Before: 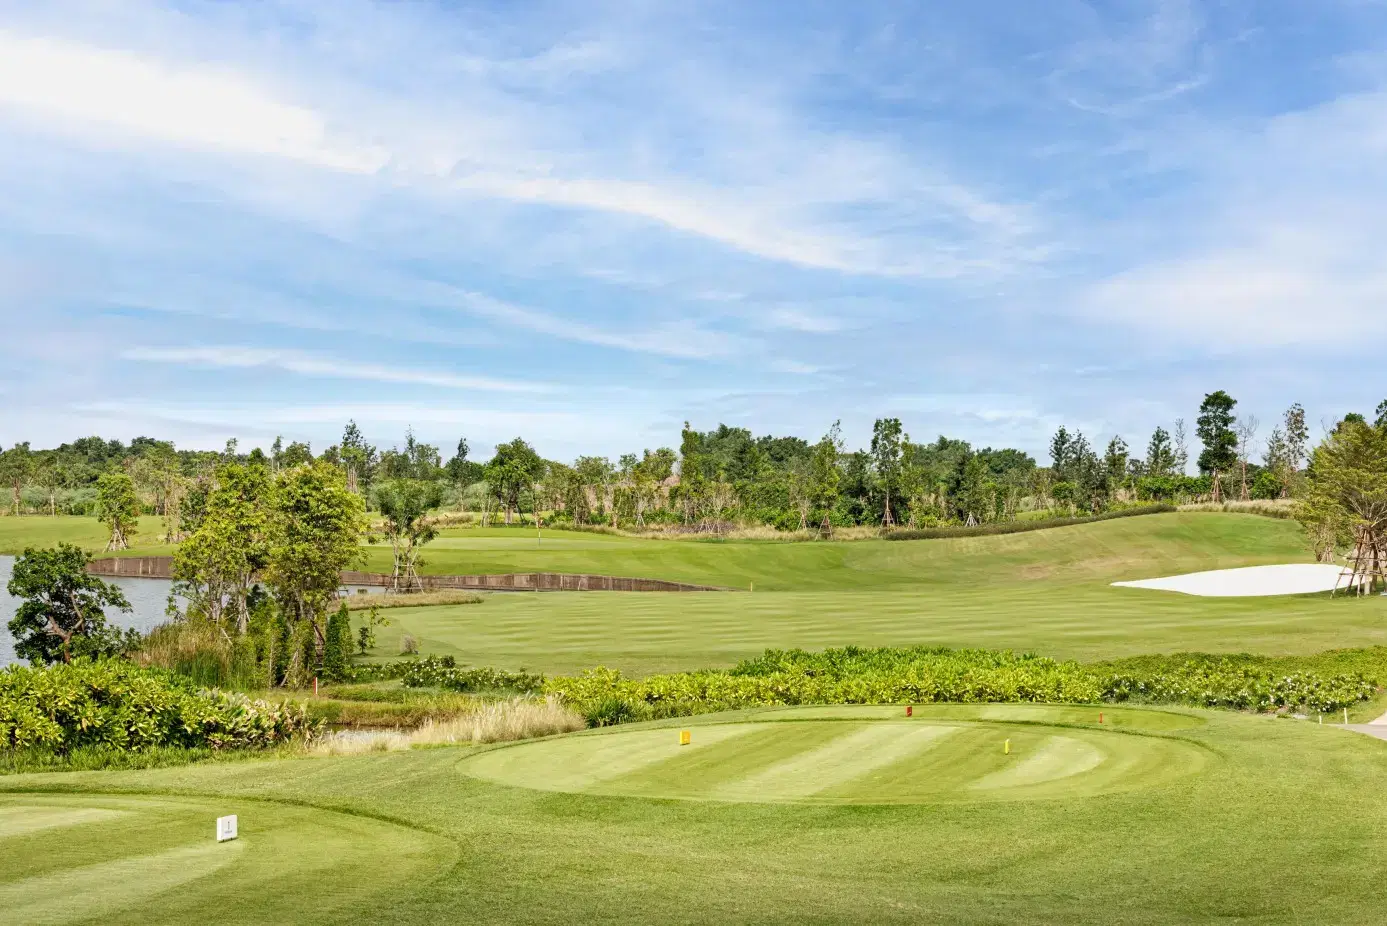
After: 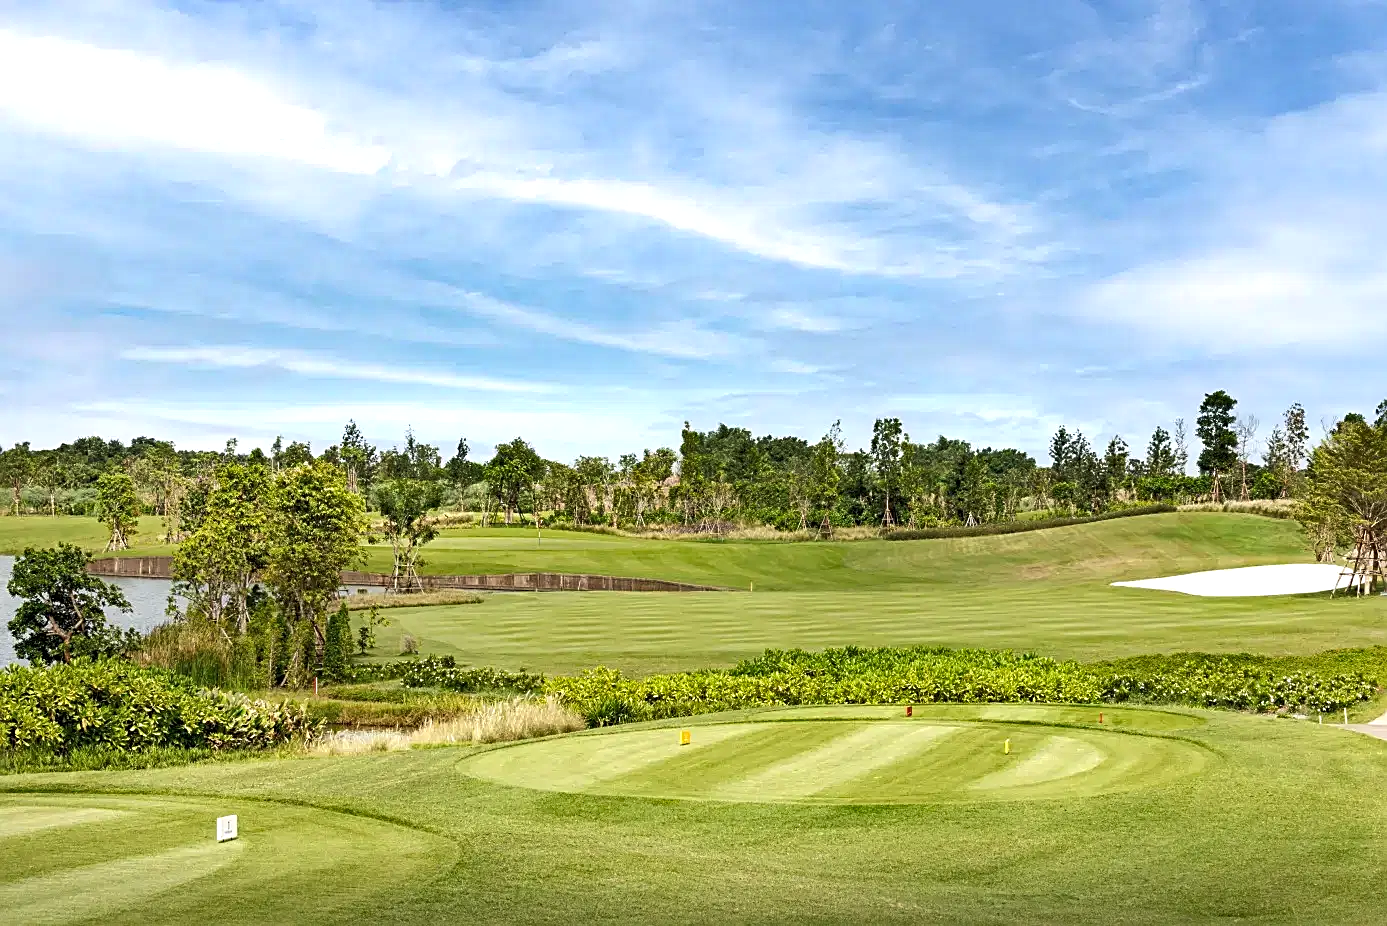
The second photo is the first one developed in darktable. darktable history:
tone equalizer: -8 EV -0.001 EV, -7 EV 0.001 EV, -6 EV -0.002 EV, -5 EV -0.003 EV, -4 EV -0.062 EV, -3 EV -0.222 EV, -2 EV -0.267 EV, -1 EV 0.105 EV, +0 EV 0.303 EV
shadows and highlights: shadows 32.83, highlights -47.7, soften with gaussian
sharpen: on, module defaults
